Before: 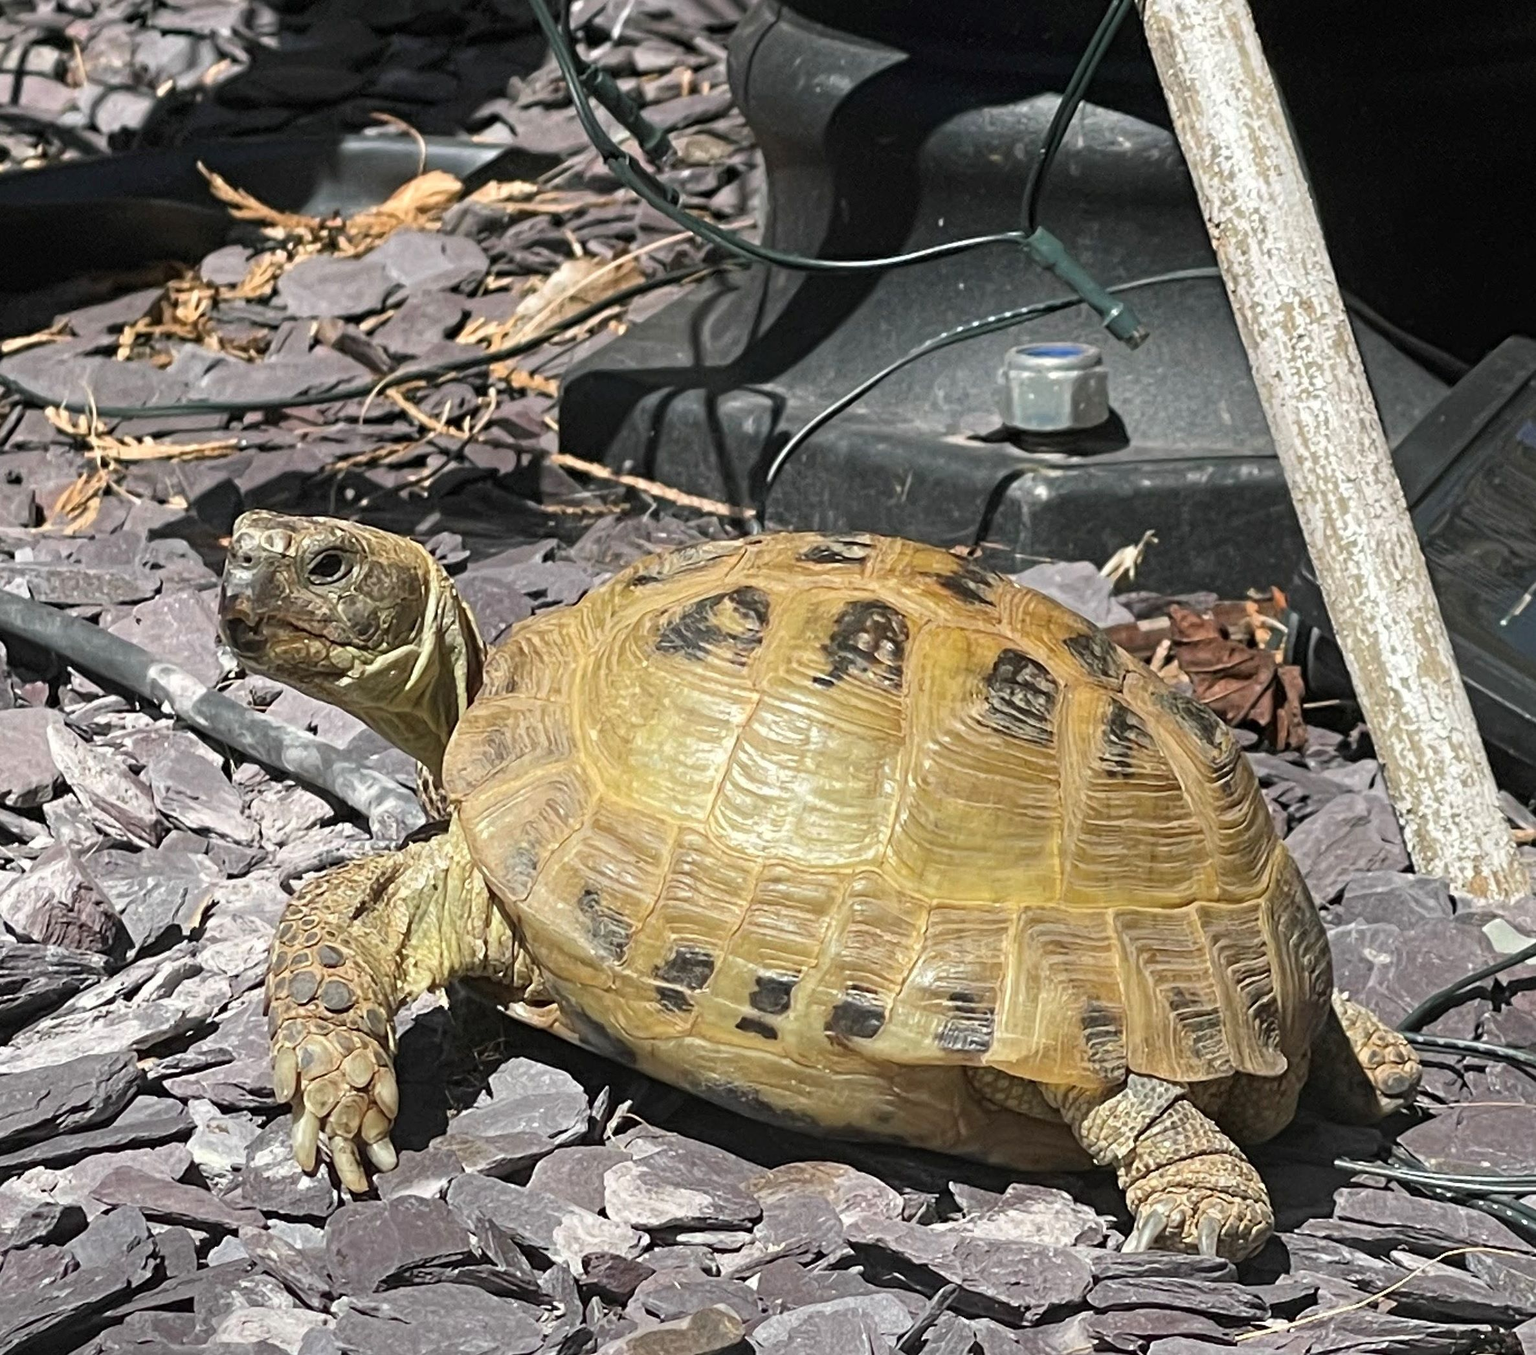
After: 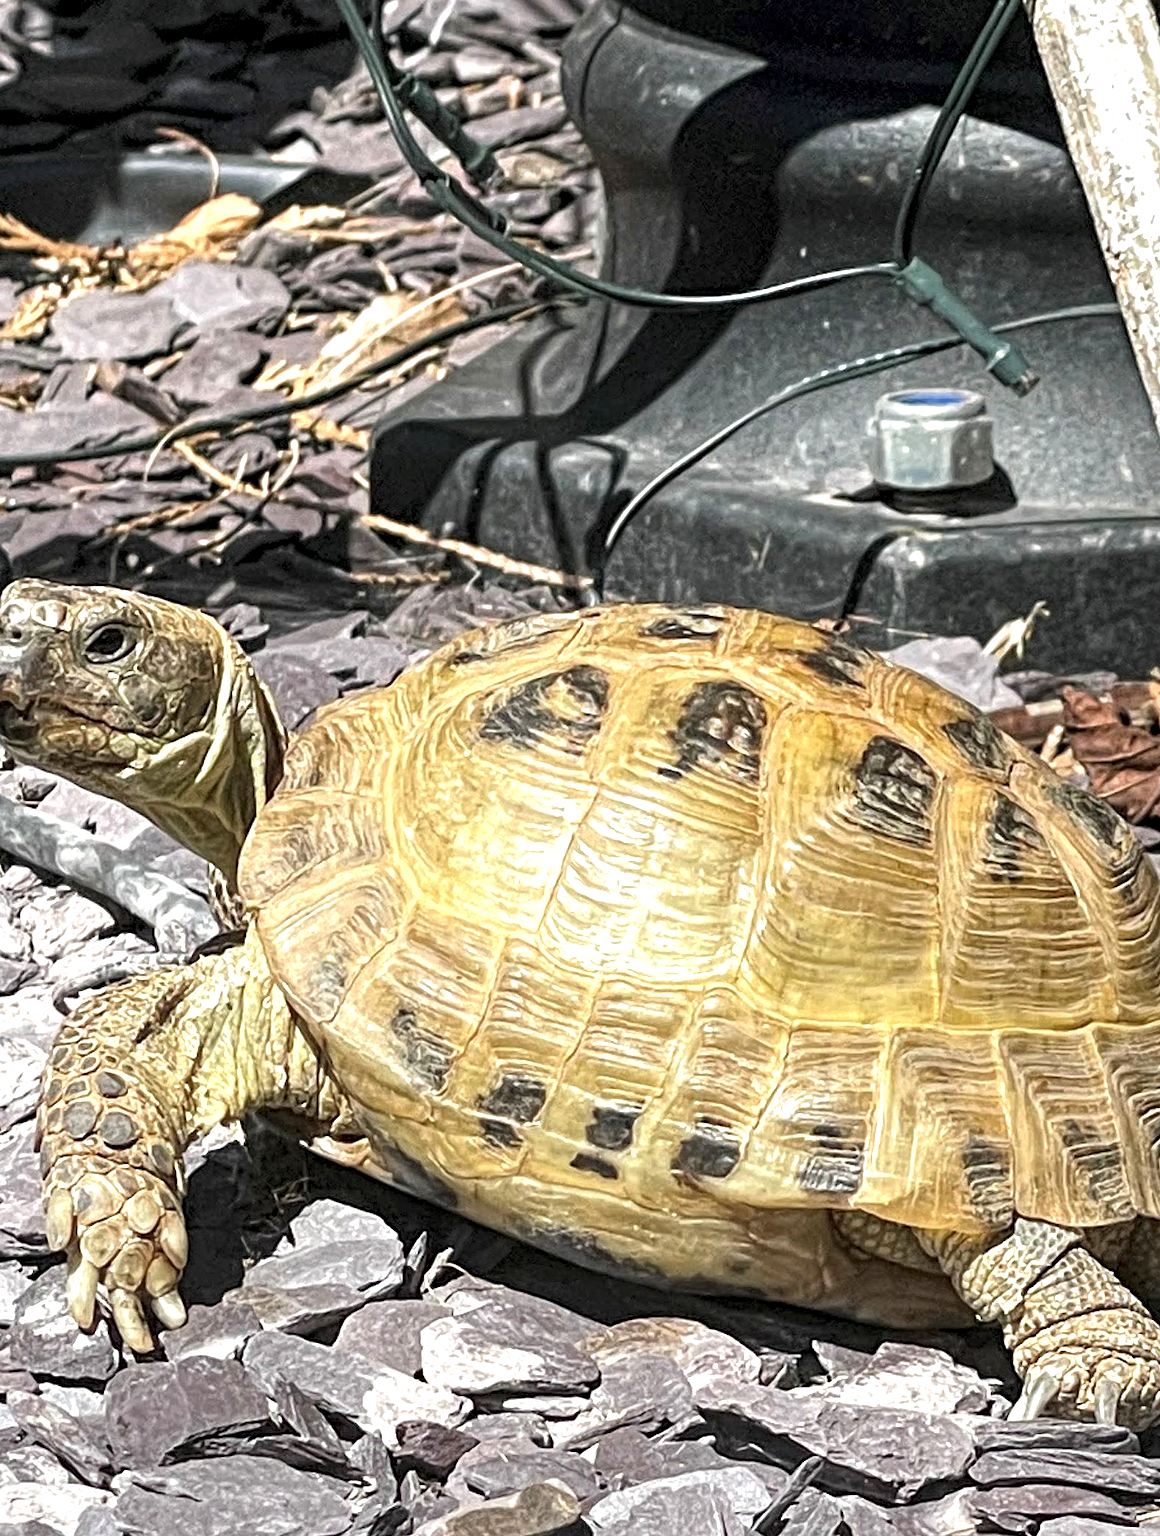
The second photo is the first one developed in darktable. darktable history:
exposure: black level correction 0, exposure 0.498 EV, compensate highlight preservation false
crop and rotate: left 15.202%, right 18.143%
local contrast: highlights 101%, shadows 97%, detail 200%, midtone range 0.2
